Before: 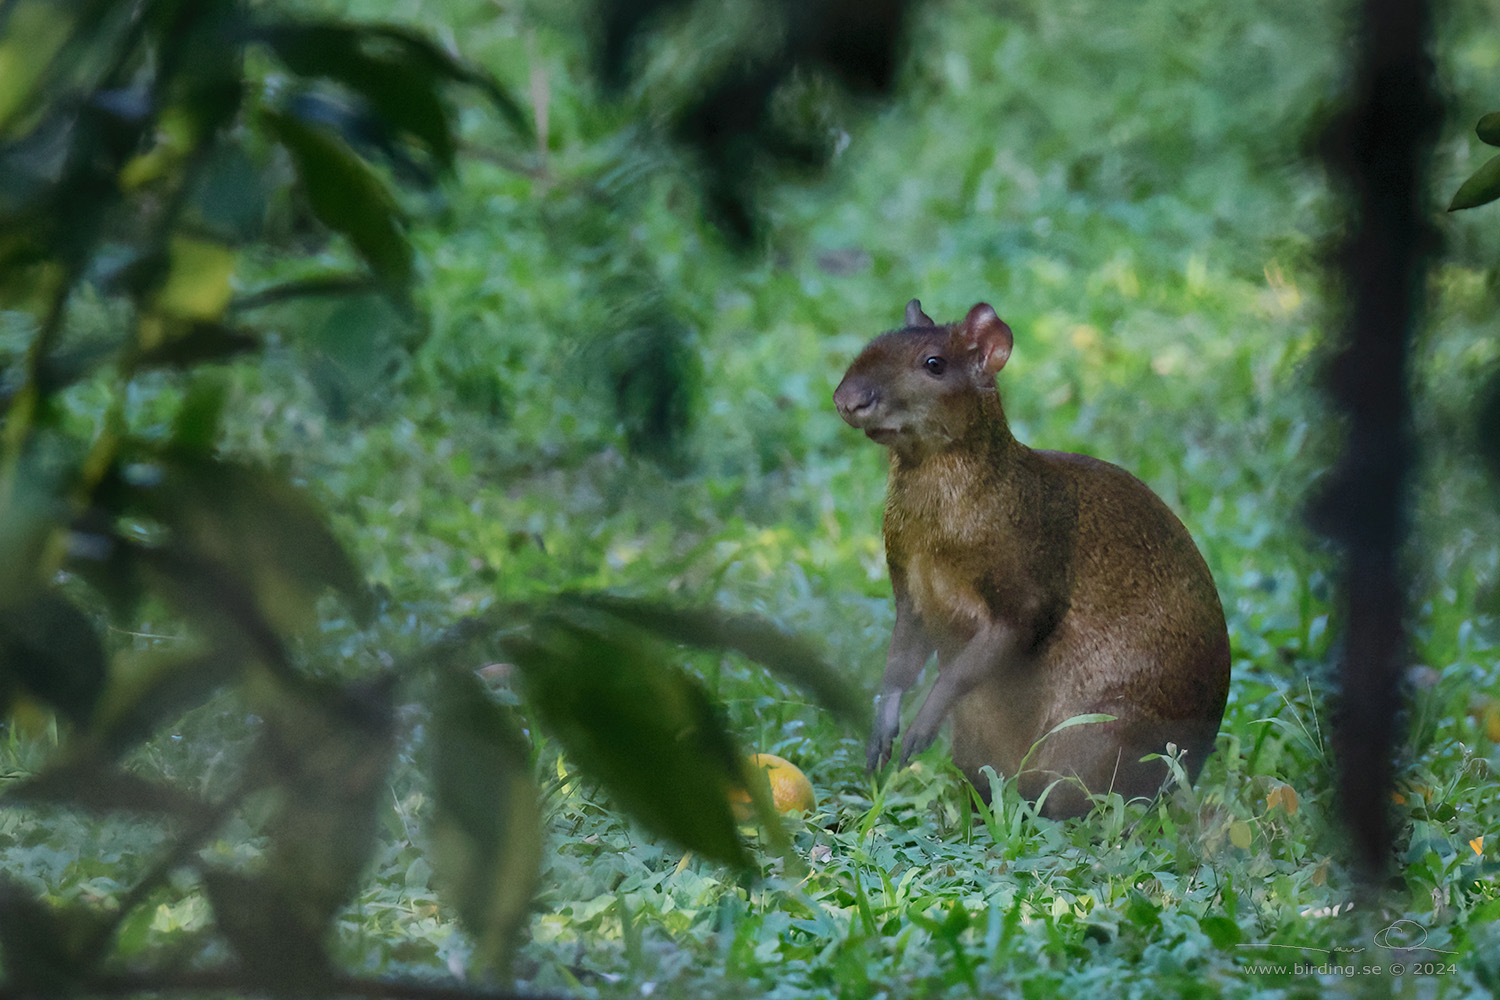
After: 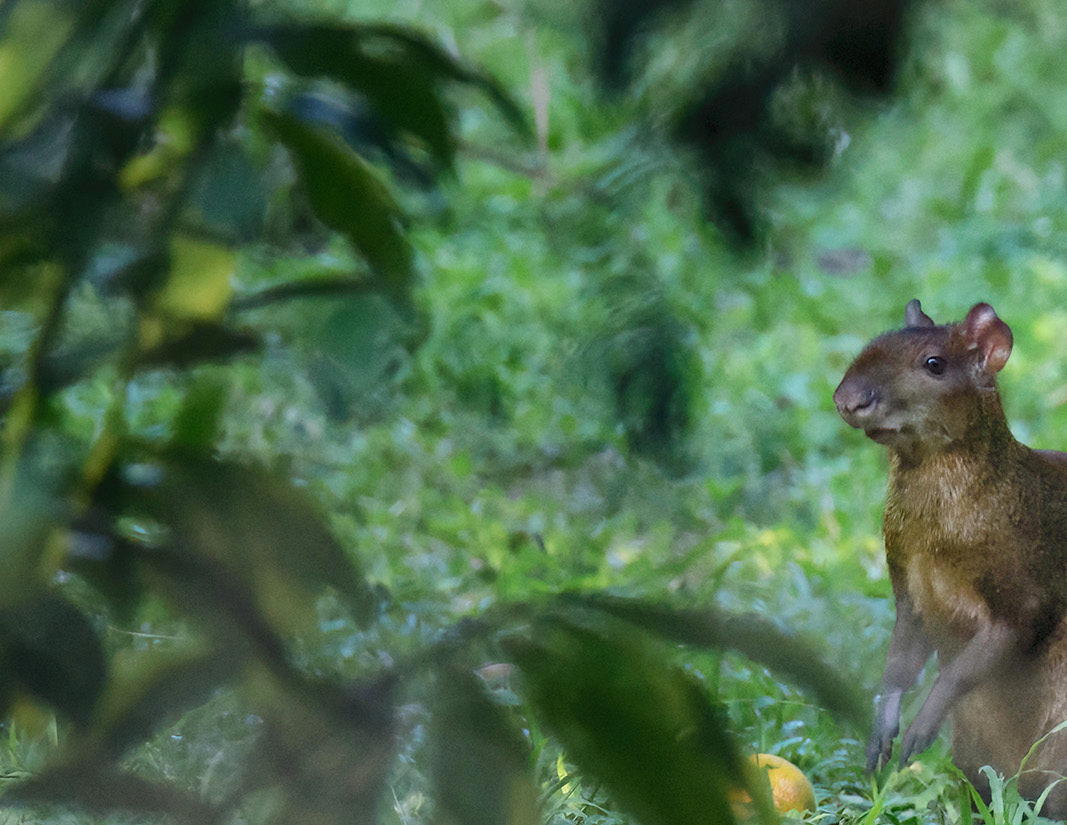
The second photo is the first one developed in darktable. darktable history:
crop: right 28.8%, bottom 16.467%
exposure: exposure 0.29 EV, compensate highlight preservation false
